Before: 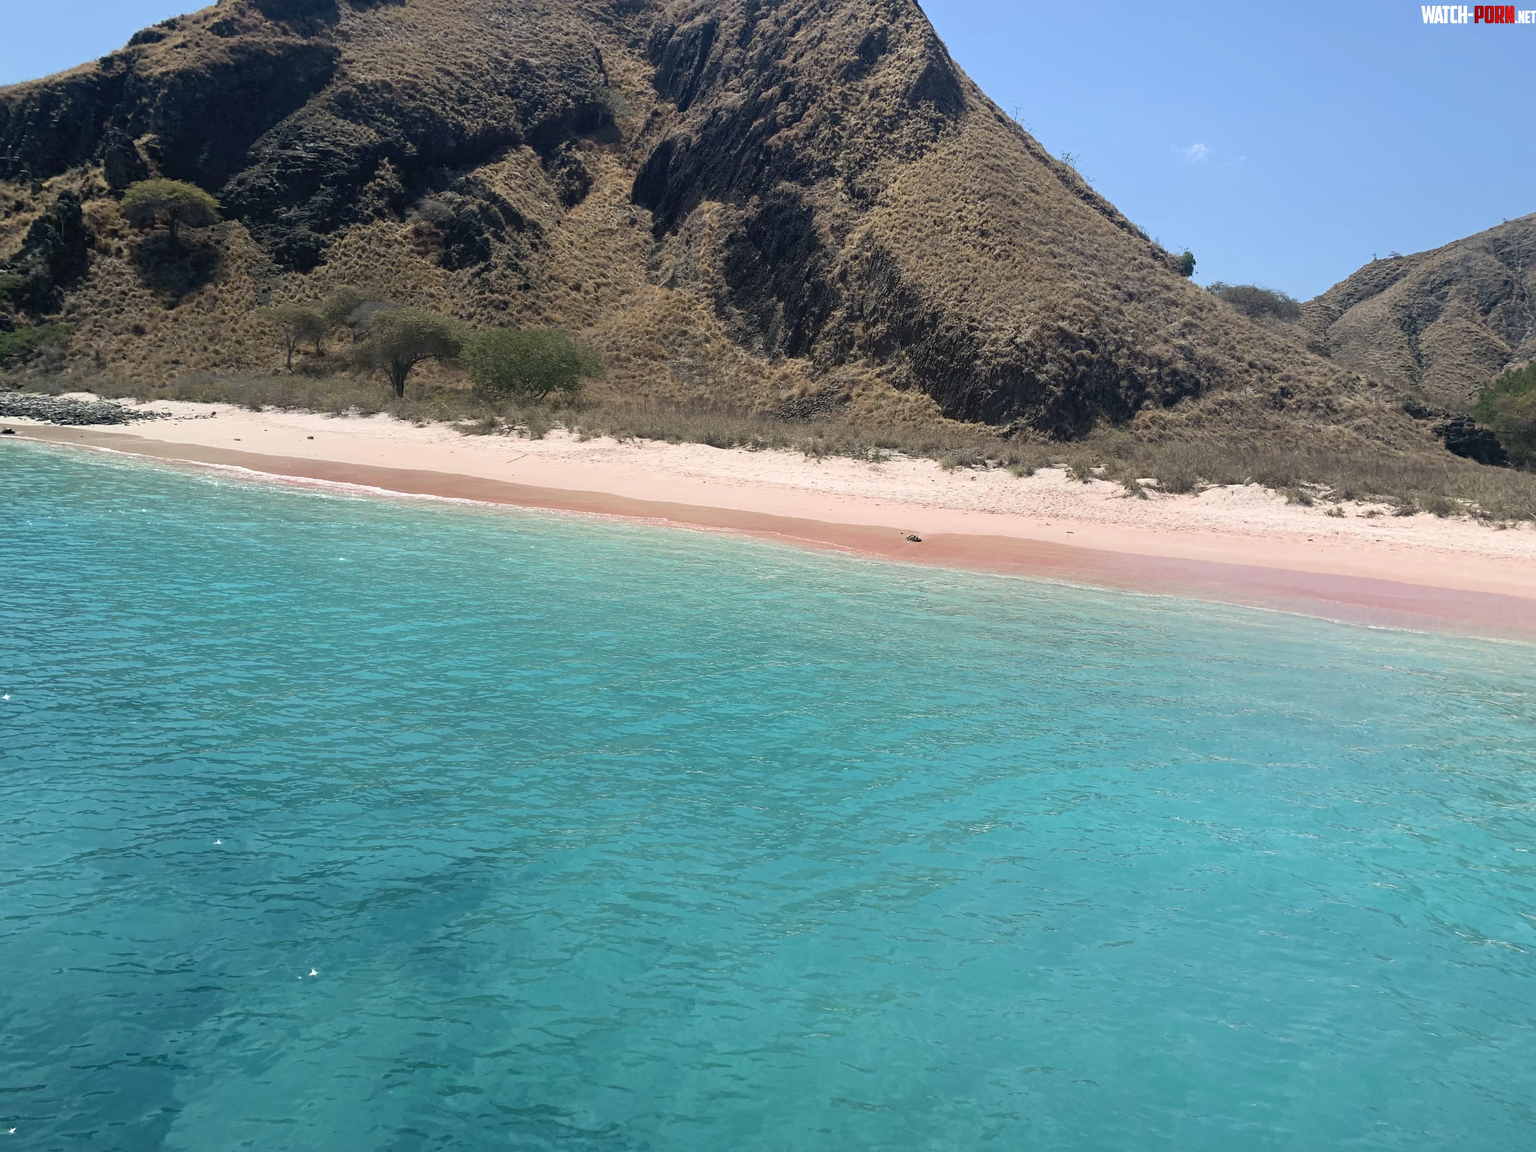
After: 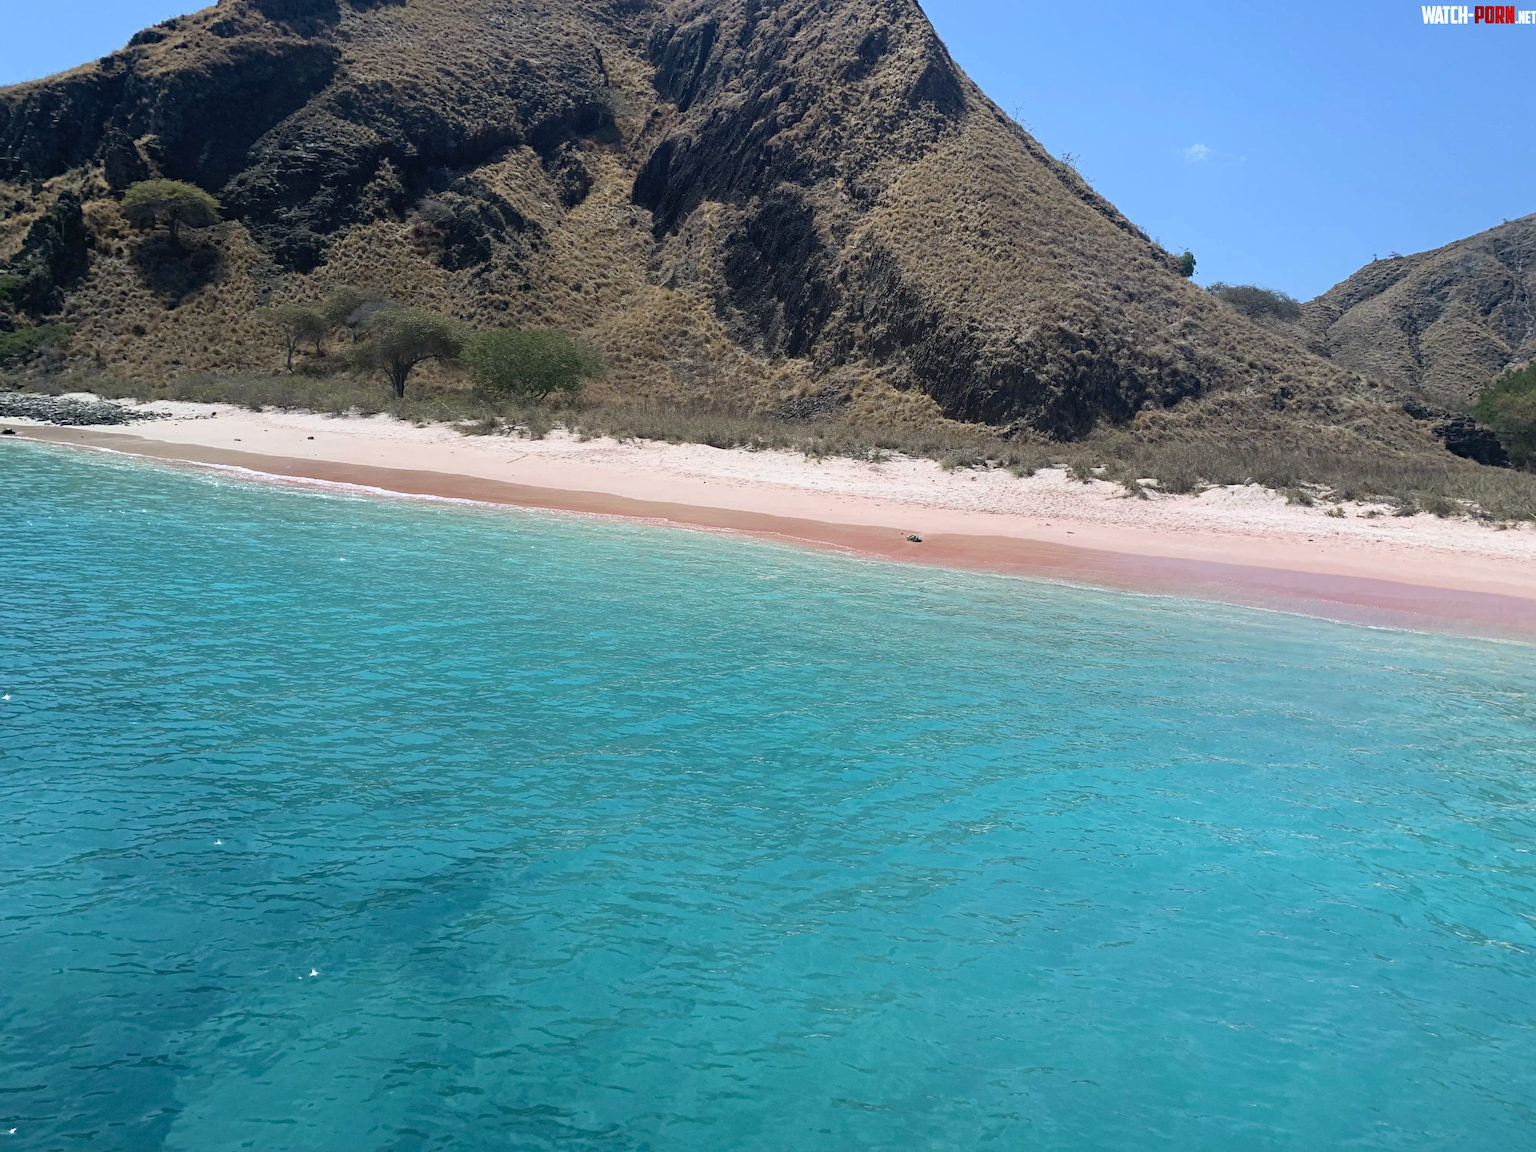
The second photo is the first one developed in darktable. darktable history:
white balance: red 0.967, blue 1.049
haze removal: compatibility mode true, adaptive false
